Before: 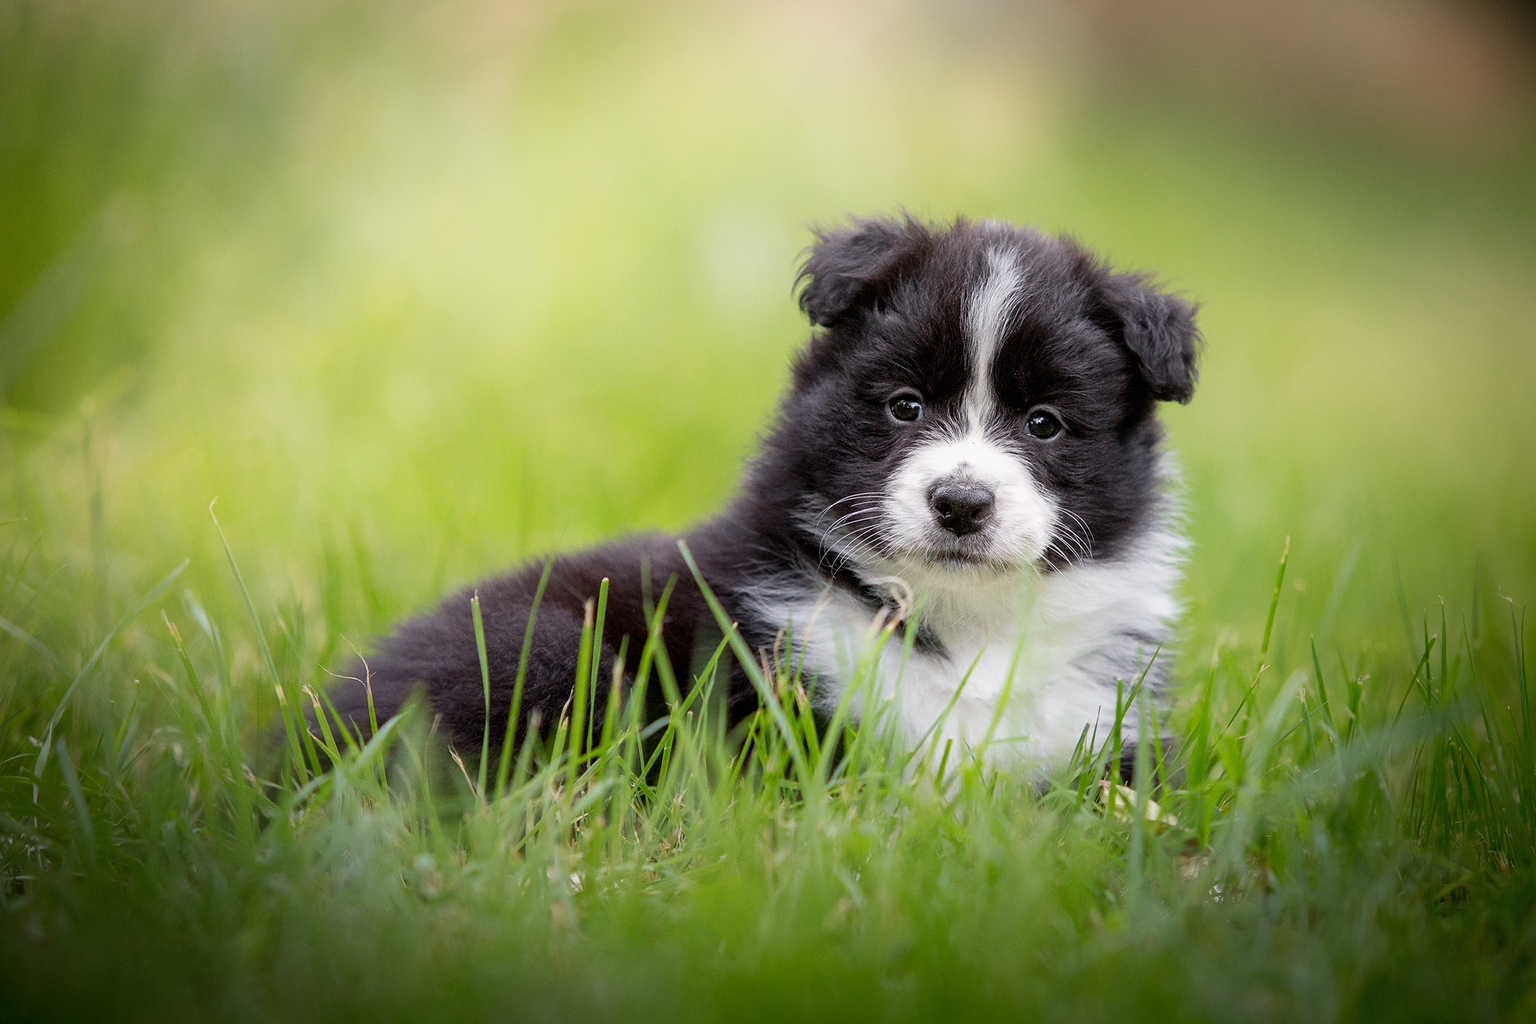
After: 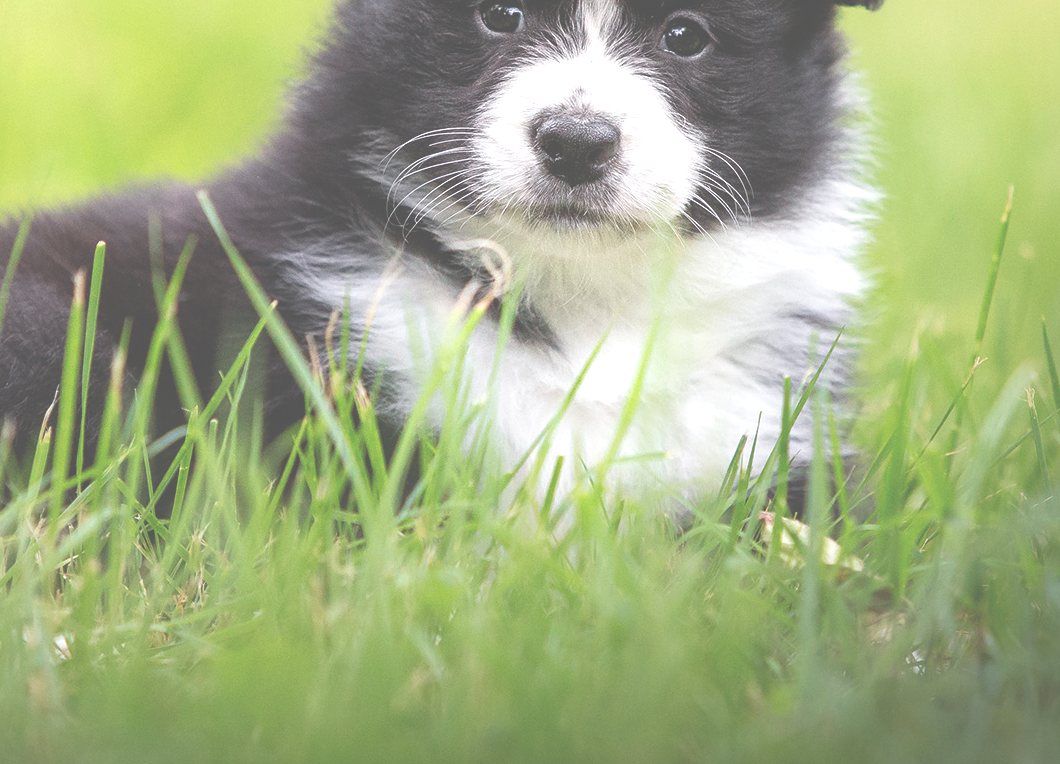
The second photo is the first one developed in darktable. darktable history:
crop: left 34.479%, top 38.822%, right 13.718%, bottom 5.172%
exposure: black level correction -0.071, exposure 0.5 EV, compensate highlight preservation false
